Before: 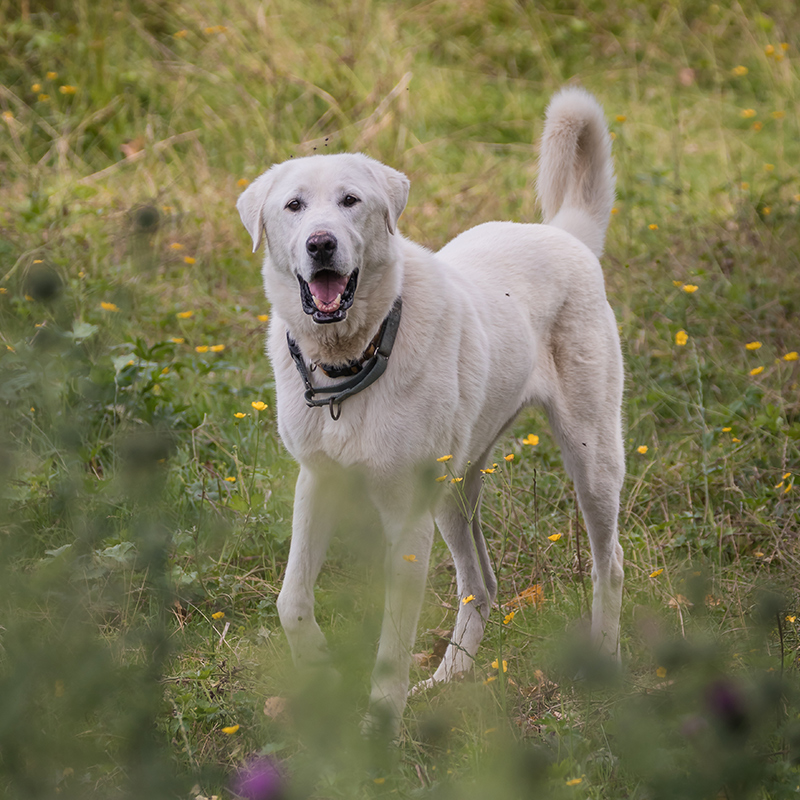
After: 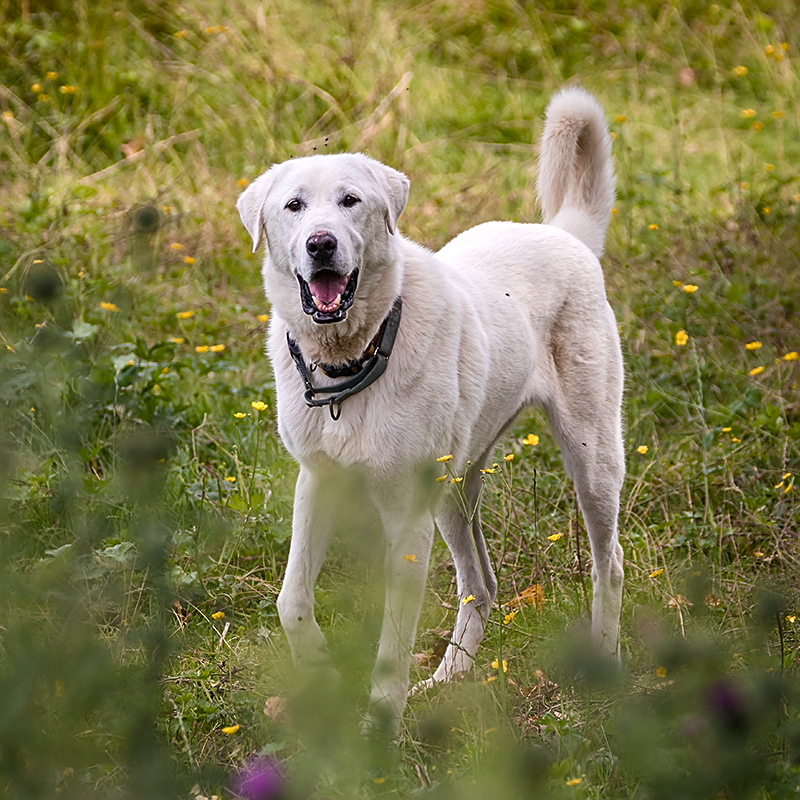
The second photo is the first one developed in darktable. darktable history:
sharpen: on, module defaults
color balance rgb: shadows lift › luminance -20%, power › hue 72.24°, highlights gain › luminance 15%, global offset › hue 171.6°, perceptual saturation grading › global saturation 14.09%, perceptual saturation grading › highlights -25%, perceptual saturation grading › shadows 25%, global vibrance 25%, contrast 10%
